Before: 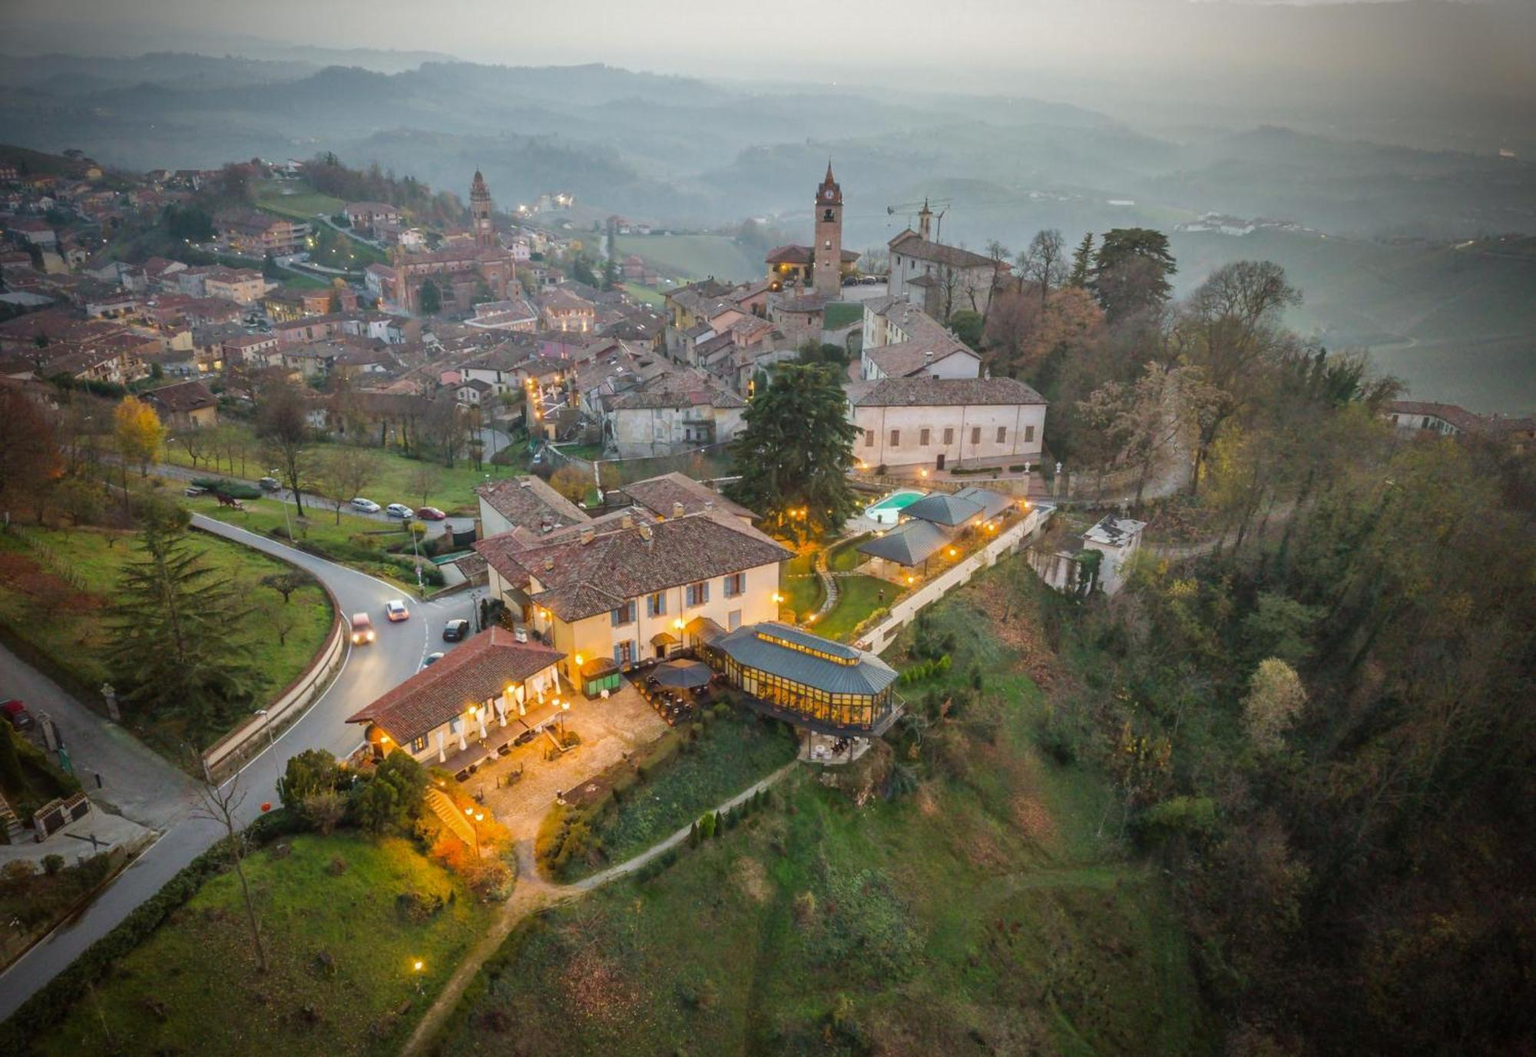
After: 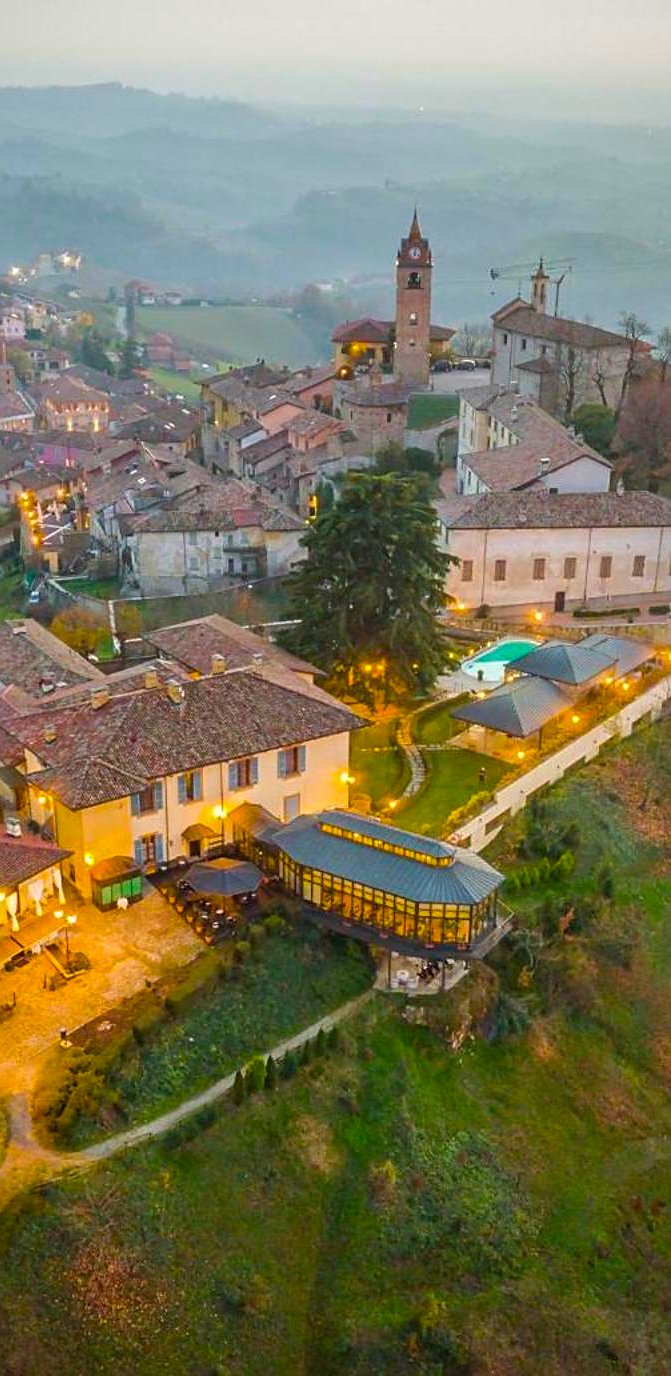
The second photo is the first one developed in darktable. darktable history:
sharpen: on, module defaults
color balance rgb: linear chroma grading › global chroma 14.737%, perceptual saturation grading › global saturation 29.629%, global vibrance 20%
crop: left 33.255%, right 33.153%
